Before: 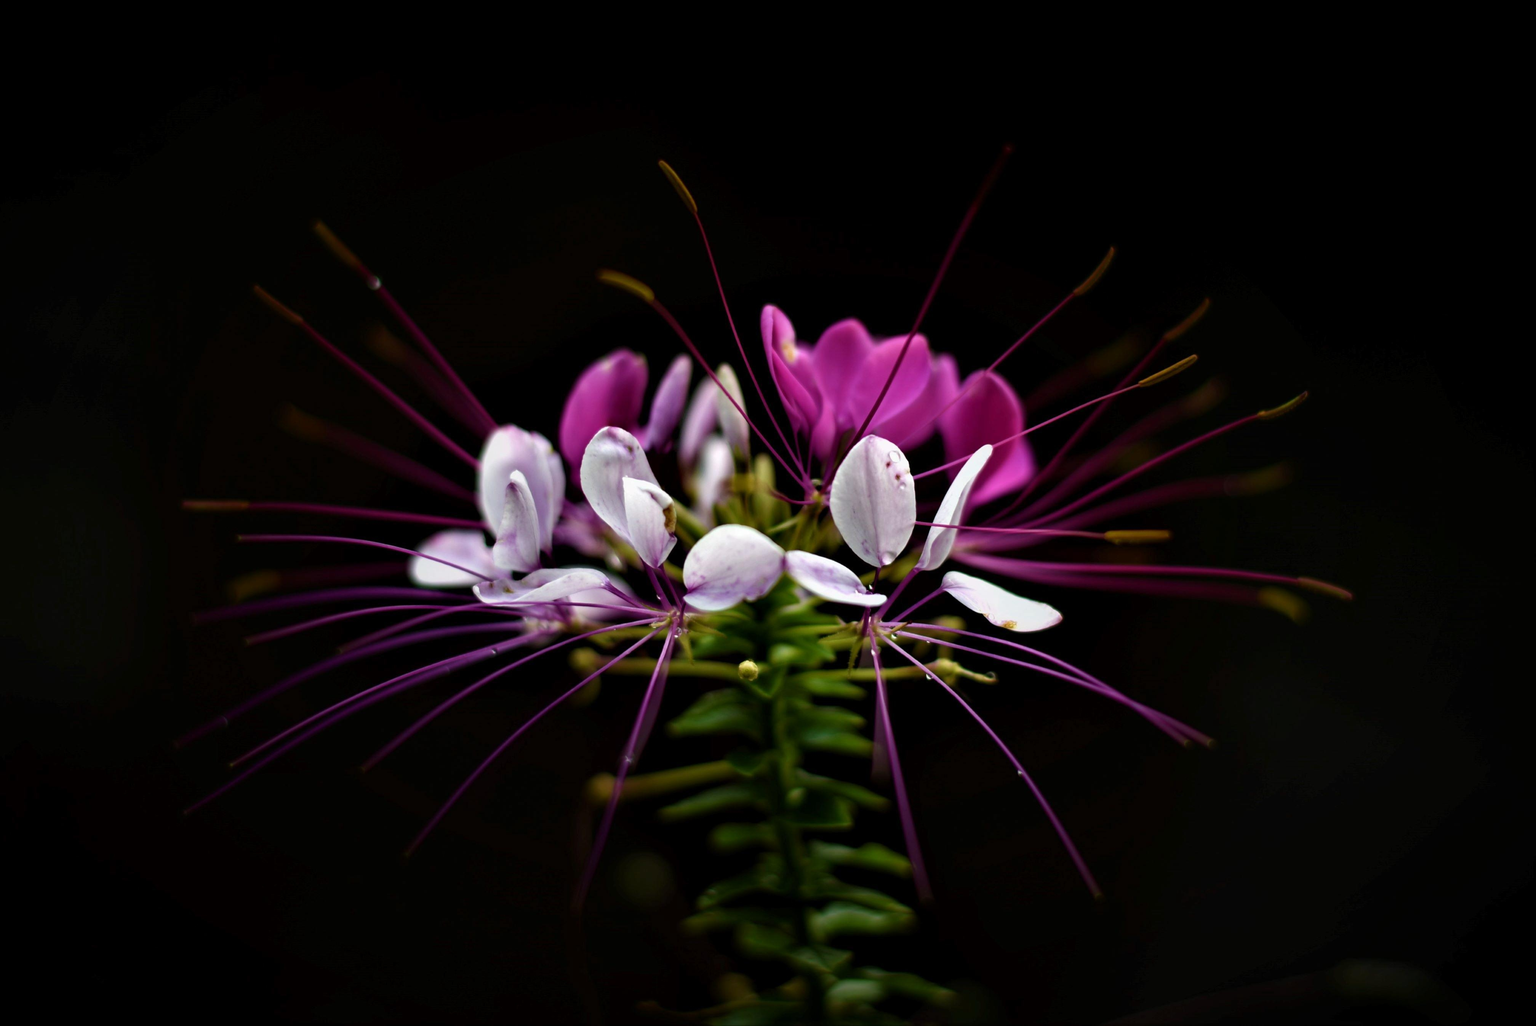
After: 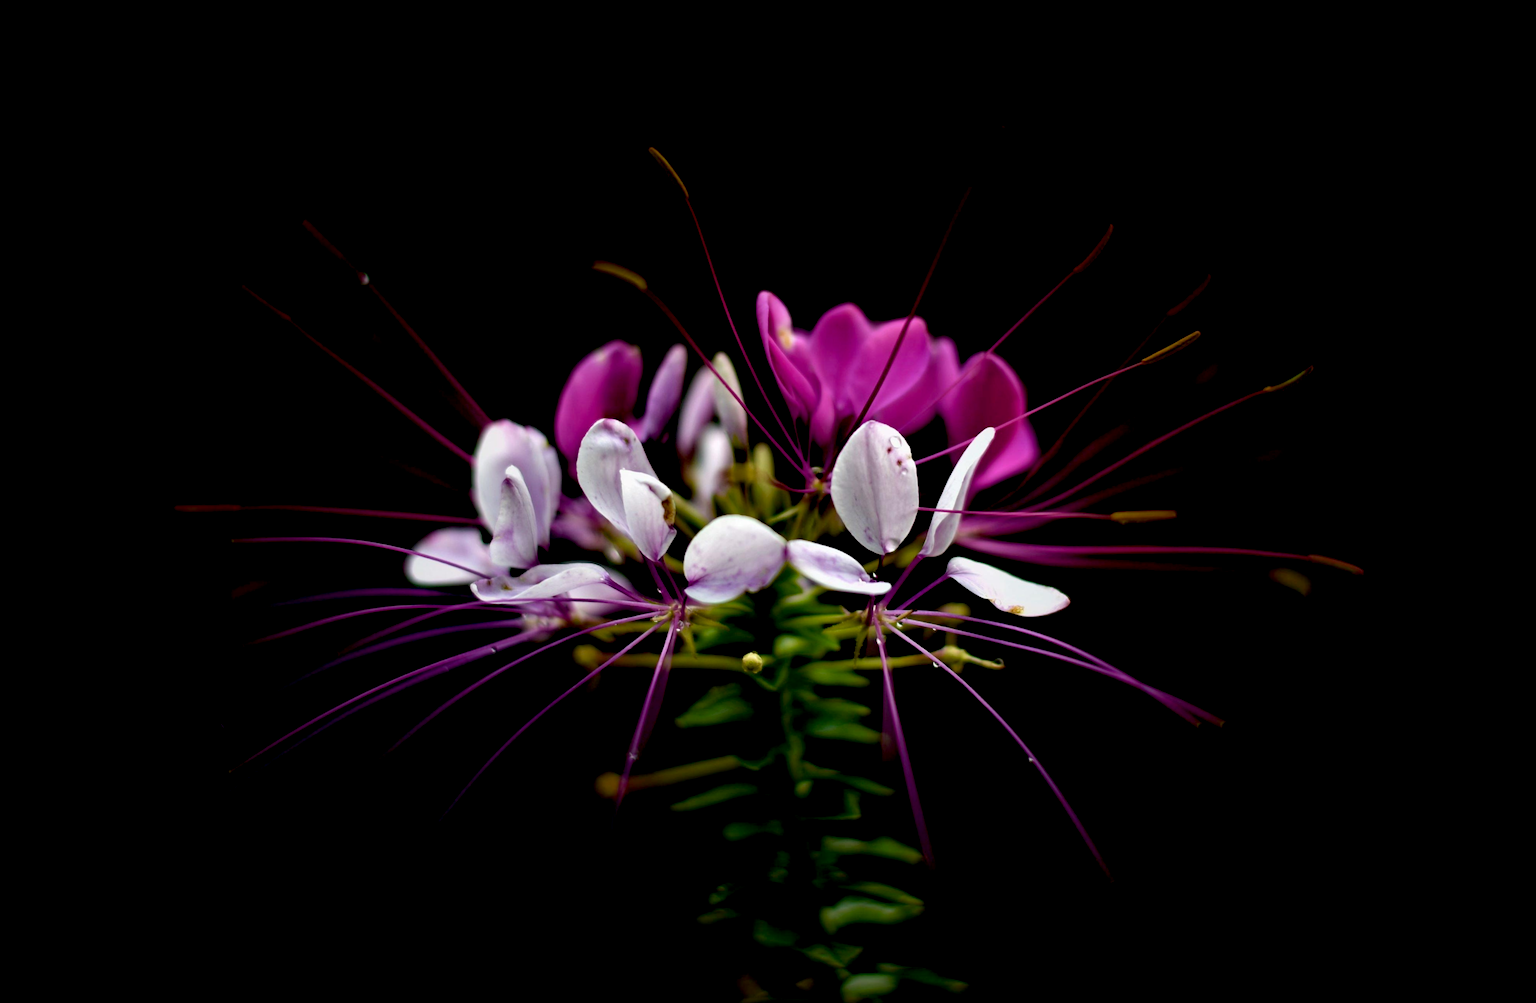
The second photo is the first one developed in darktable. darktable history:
rotate and perspective: rotation -1.42°, crop left 0.016, crop right 0.984, crop top 0.035, crop bottom 0.965
exposure: black level correction 0.012, compensate highlight preservation false
